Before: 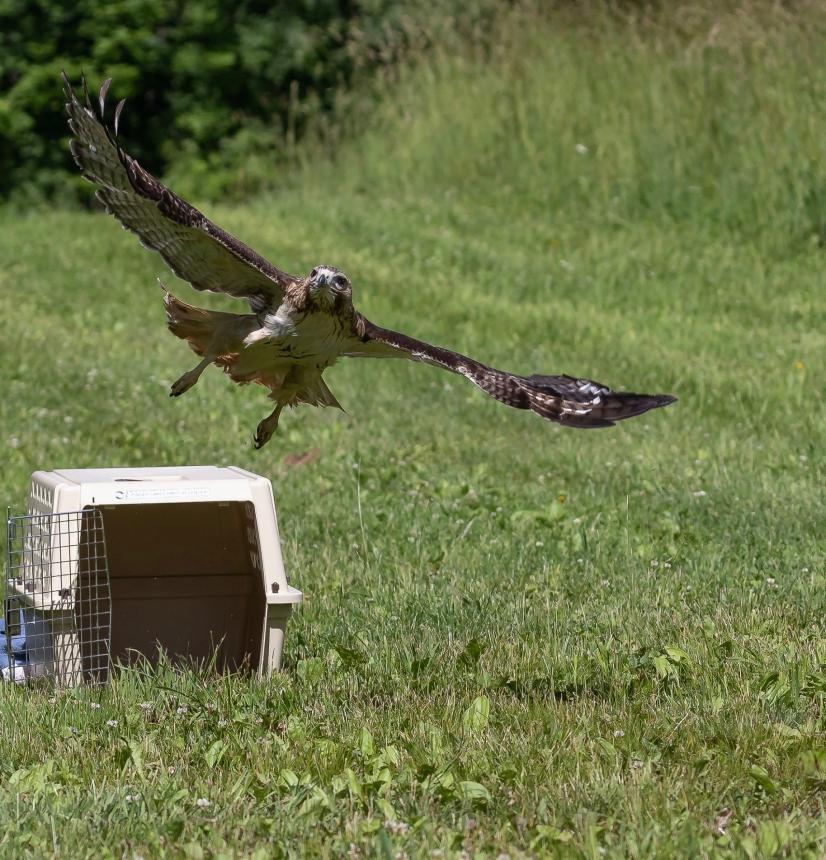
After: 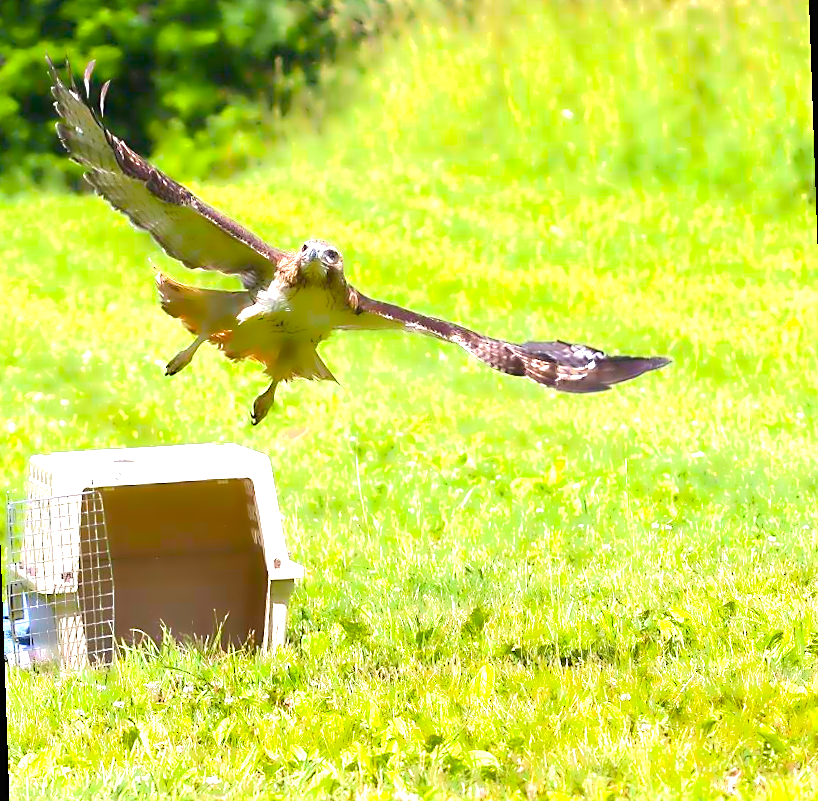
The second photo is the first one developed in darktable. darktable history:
rotate and perspective: rotation -2°, crop left 0.022, crop right 0.978, crop top 0.049, crop bottom 0.951
sharpen: on, module defaults
lowpass: radius 4, soften with bilateral filter, unbound 0
exposure: black level correction 0, exposure 2.327 EV, compensate exposure bias true, compensate highlight preservation false
color balance rgb: linear chroma grading › global chroma 15%, perceptual saturation grading › global saturation 30%
